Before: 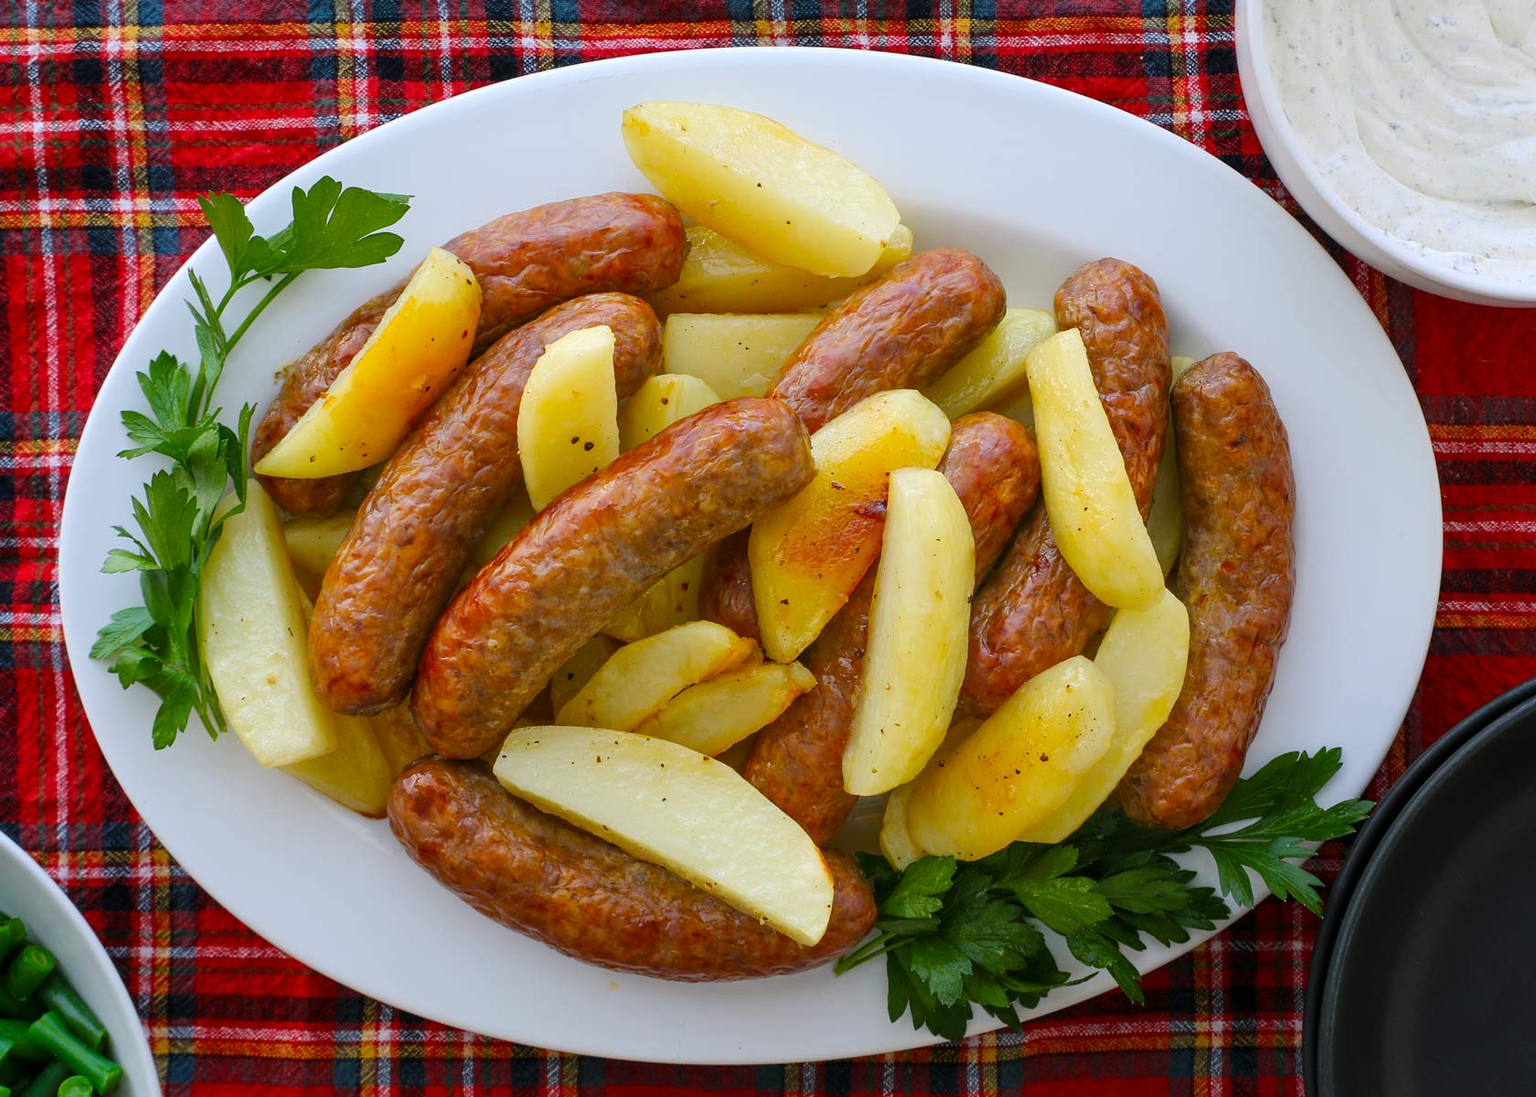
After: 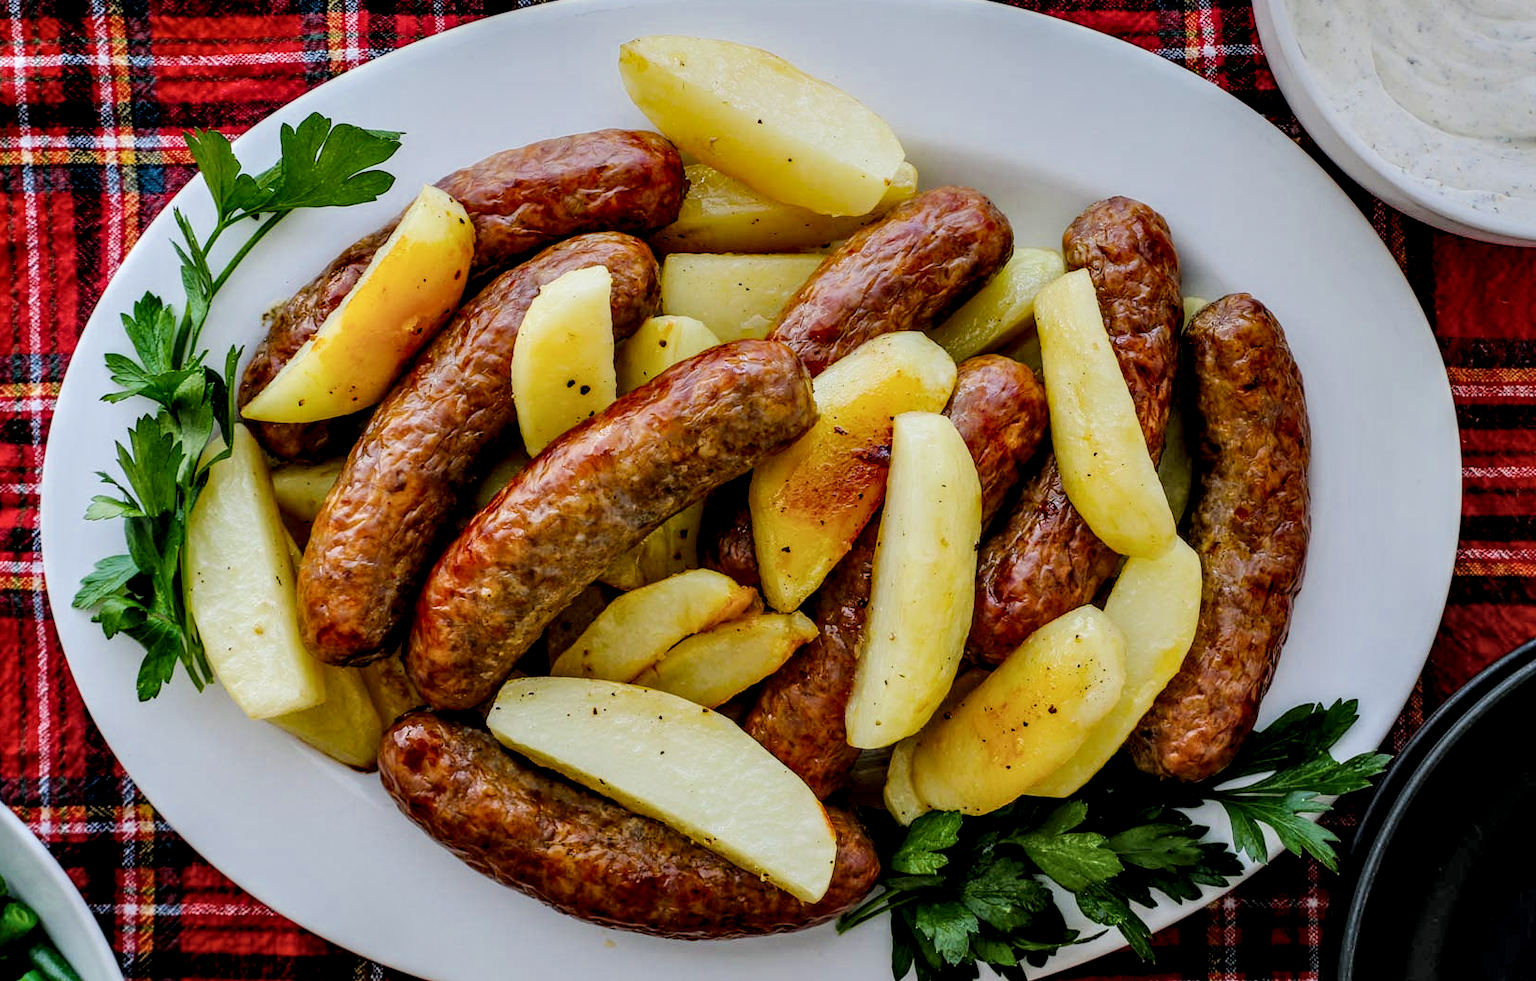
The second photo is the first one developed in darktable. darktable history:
filmic rgb: black relative exposure -7.12 EV, white relative exposure 5.39 EV, hardness 3.03
crop: left 1.266%, top 6.113%, right 1.32%, bottom 6.736%
contrast equalizer: y [[0.6 ×6], [0.55 ×6], [0 ×6], [0 ×6], [0 ×6]], mix 0.603
local contrast: highlights 22%, shadows 70%, detail 170%
